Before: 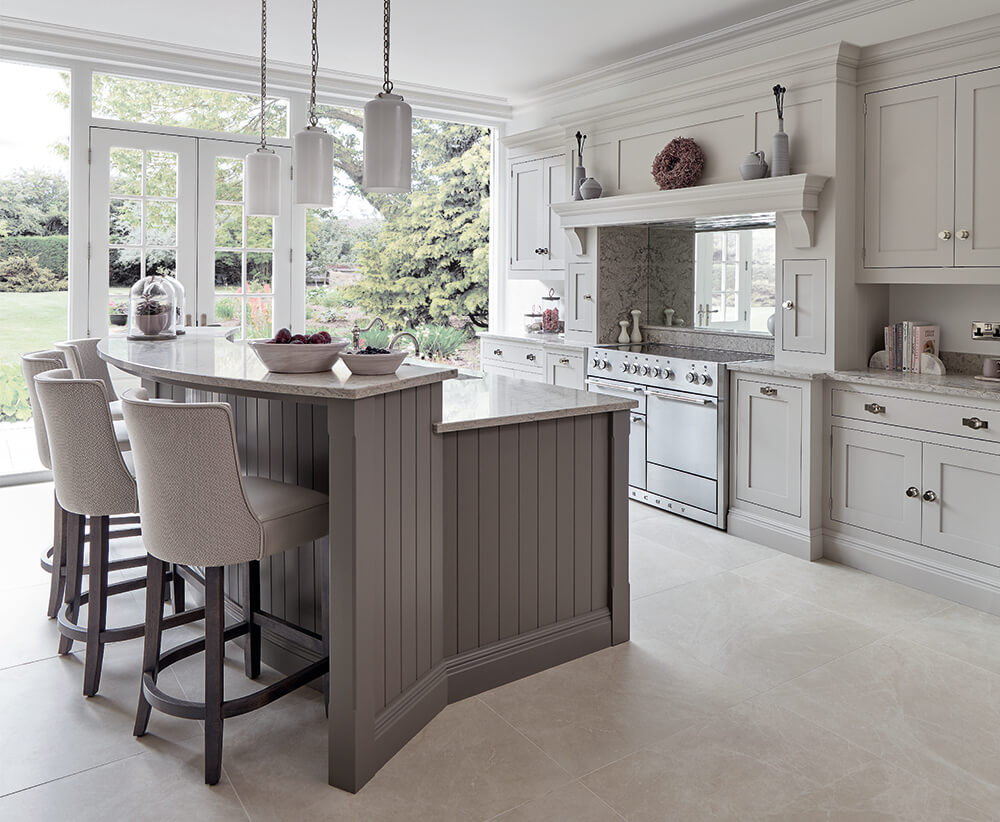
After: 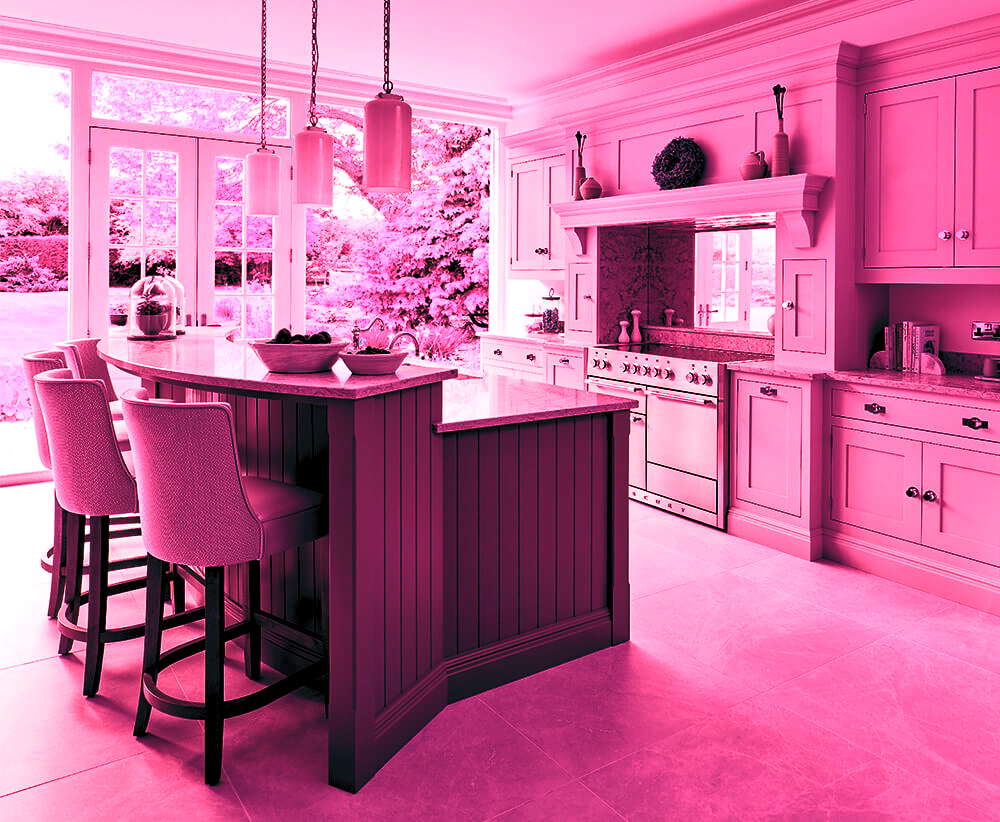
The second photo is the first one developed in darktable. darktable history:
white balance: red 1, blue 1
color balance rgb: shadows lift › luminance -18.76%, shadows lift › chroma 35.44%, power › luminance -3.76%, power › hue 142.17°, highlights gain › chroma 7.5%, highlights gain › hue 184.75°, global offset › luminance -0.52%, global offset › chroma 0.91%, global offset › hue 173.36°, shadows fall-off 300%, white fulcrum 2 EV, highlights fall-off 300%, linear chroma grading › shadows 17.19%, linear chroma grading › highlights 61.12%, linear chroma grading › global chroma 50%, hue shift -150.52°, perceptual brilliance grading › global brilliance 12%, mask middle-gray fulcrum 100%, contrast gray fulcrum 38.43%, contrast 35.15%, saturation formula JzAzBz (2021)
contrast brightness saturation: contrast 0.39, brightness 0.53
